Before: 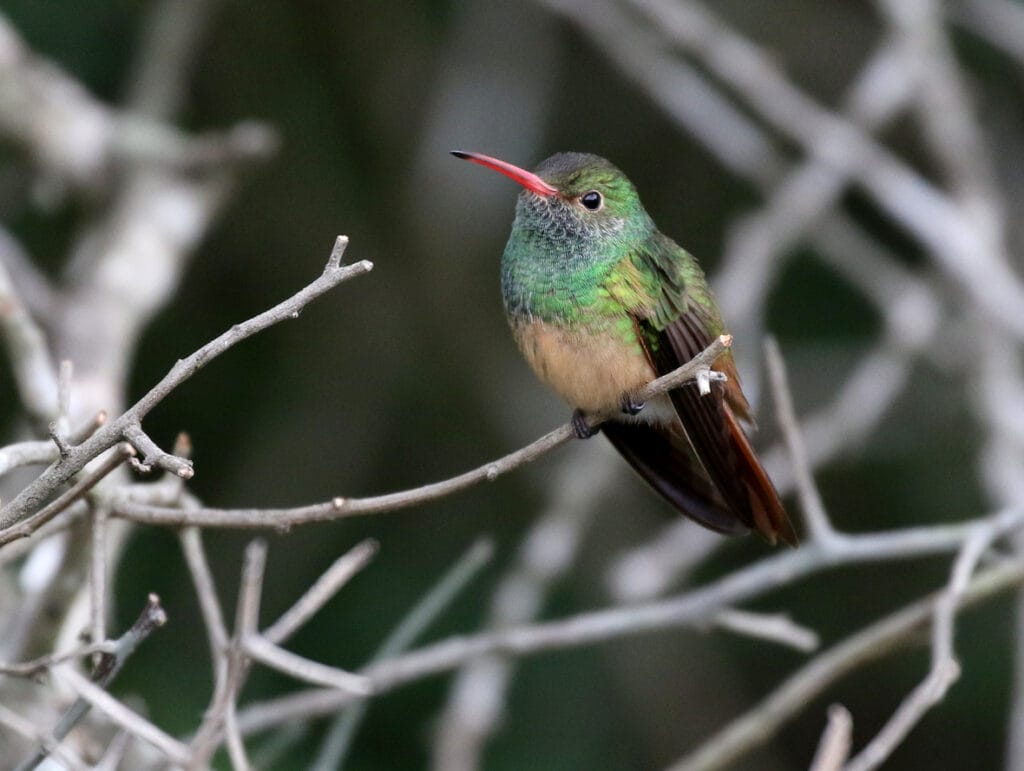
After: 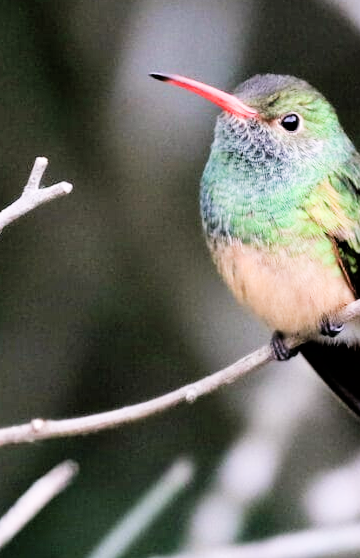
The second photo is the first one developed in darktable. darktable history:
crop and rotate: left 29.476%, top 10.214%, right 35.32%, bottom 17.333%
filmic rgb: black relative exposure -5 EV, hardness 2.88, contrast 1.3, highlights saturation mix -30%
exposure: black level correction 0, exposure 1.45 EV, compensate exposure bias true, compensate highlight preservation false
white balance: red 1.05, blue 1.072
